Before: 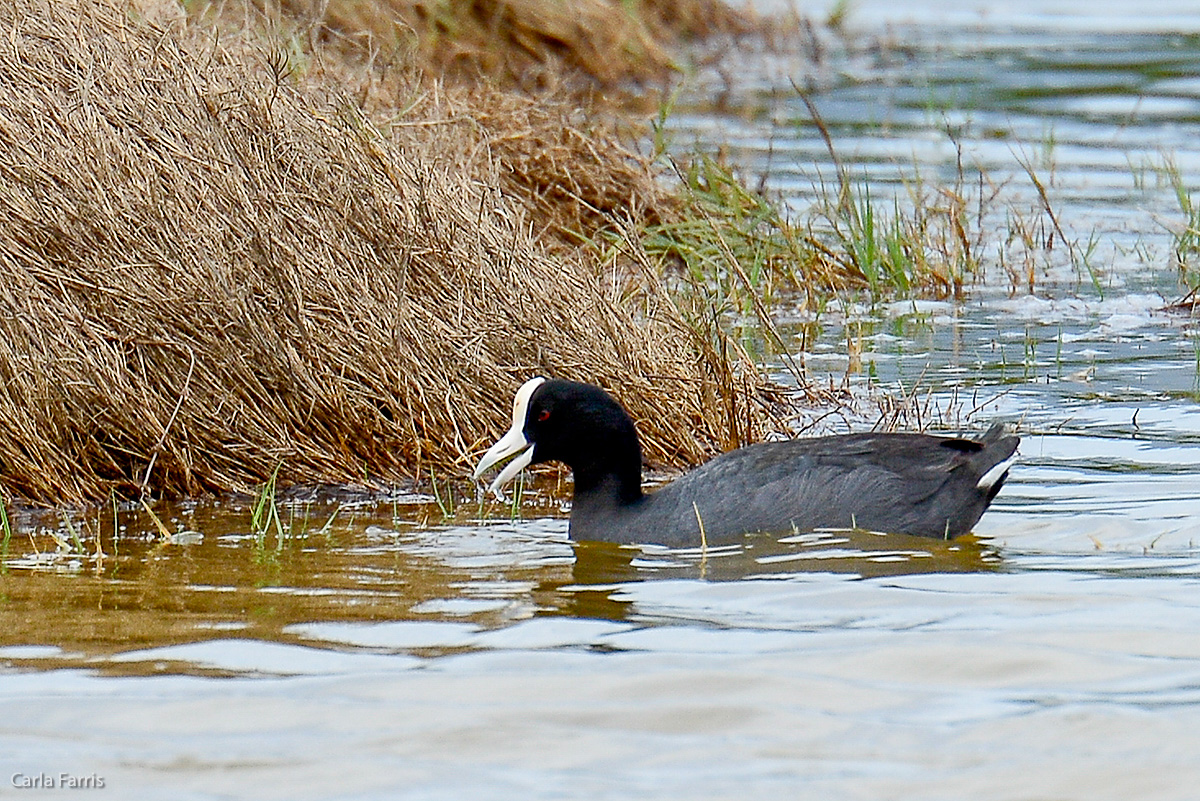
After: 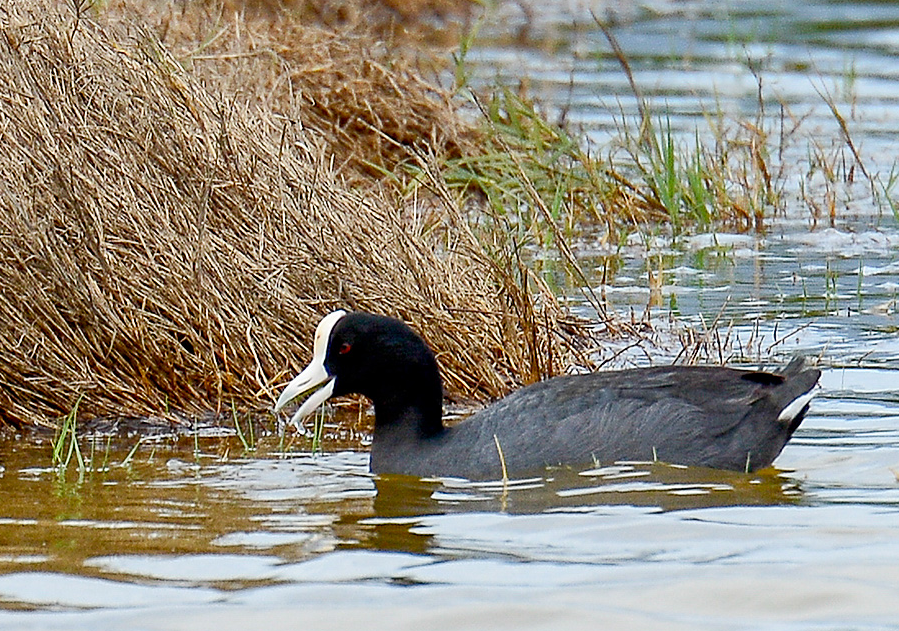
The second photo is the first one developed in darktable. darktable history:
crop: left 16.599%, top 8.453%, right 8.419%, bottom 12.688%
